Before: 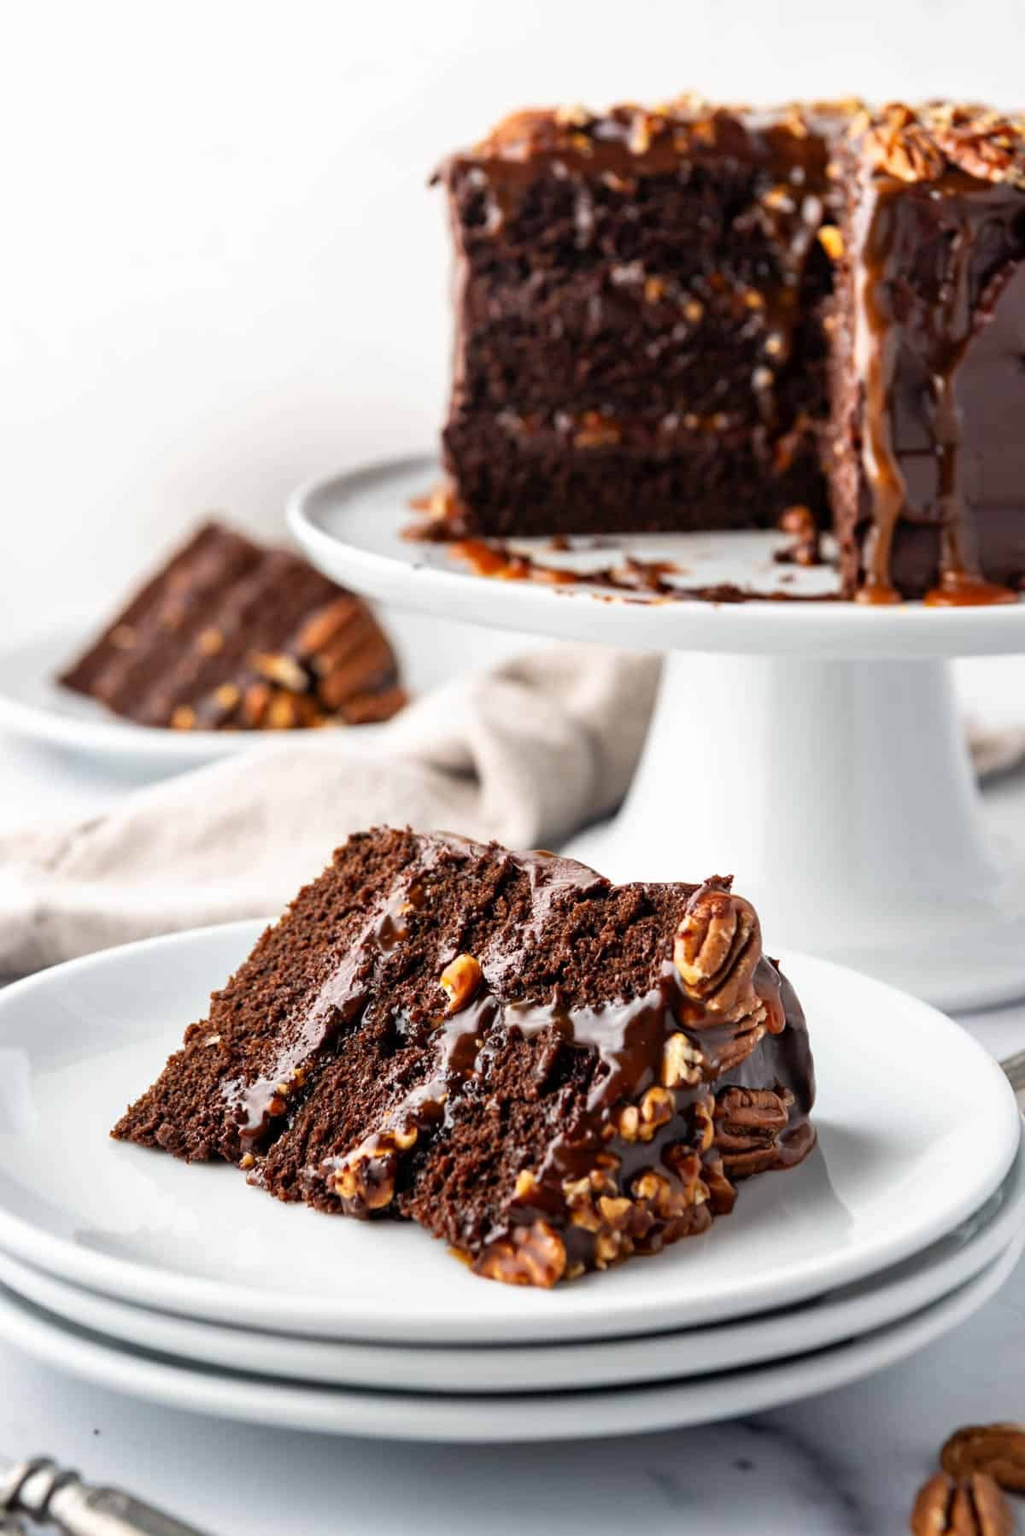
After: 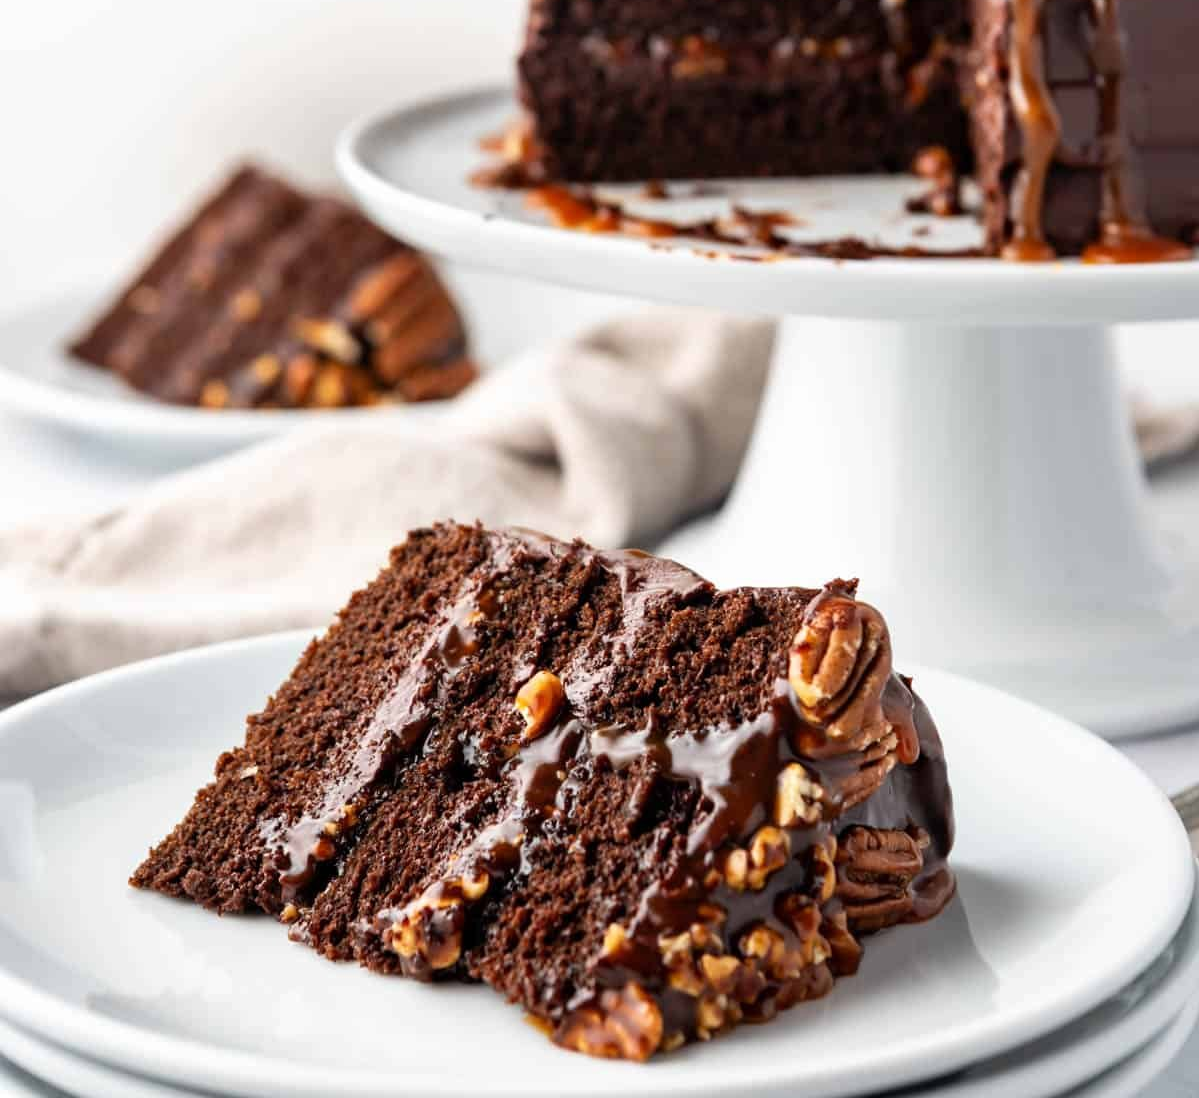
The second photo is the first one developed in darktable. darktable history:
crop and rotate: top 24.86%, bottom 14.051%
